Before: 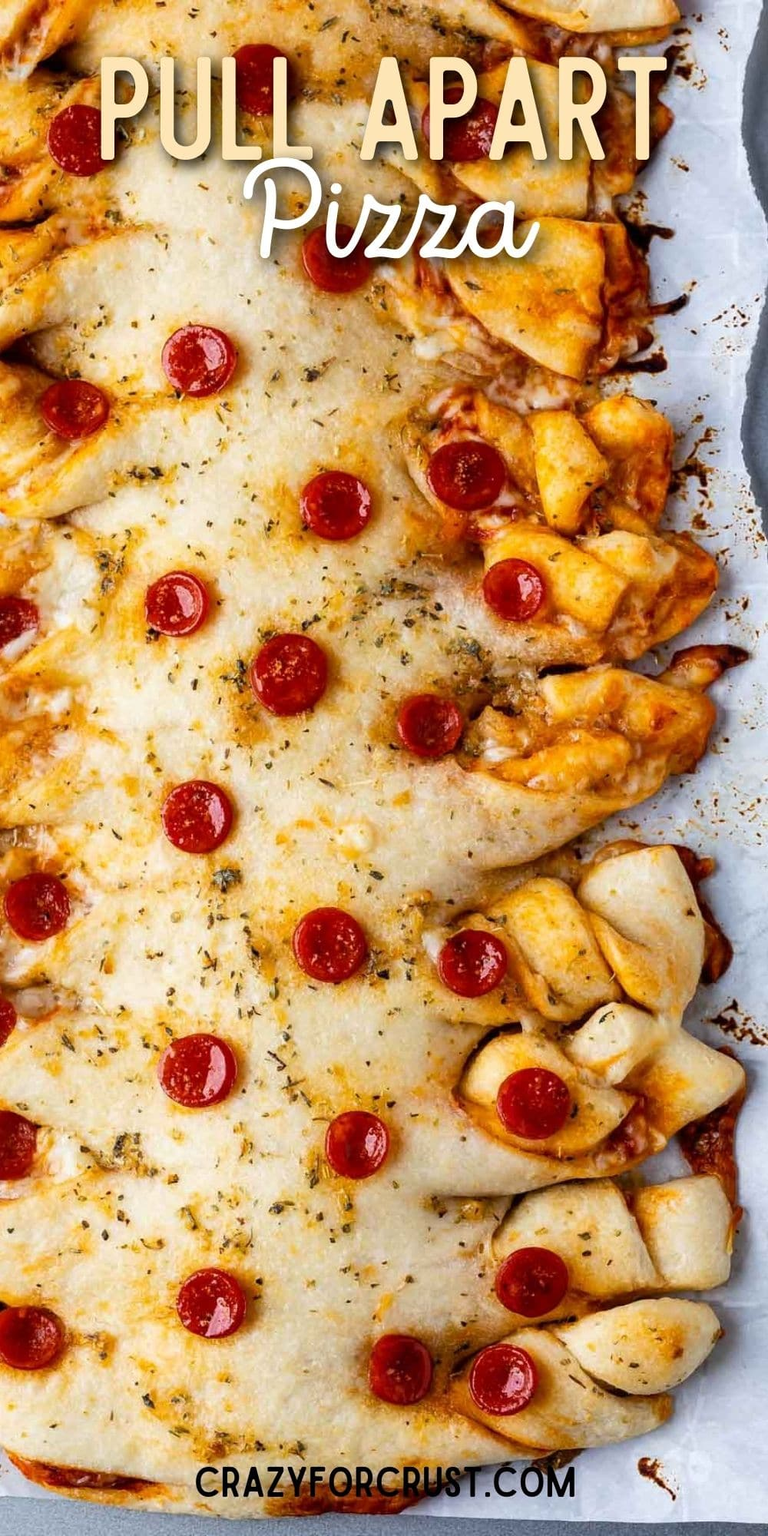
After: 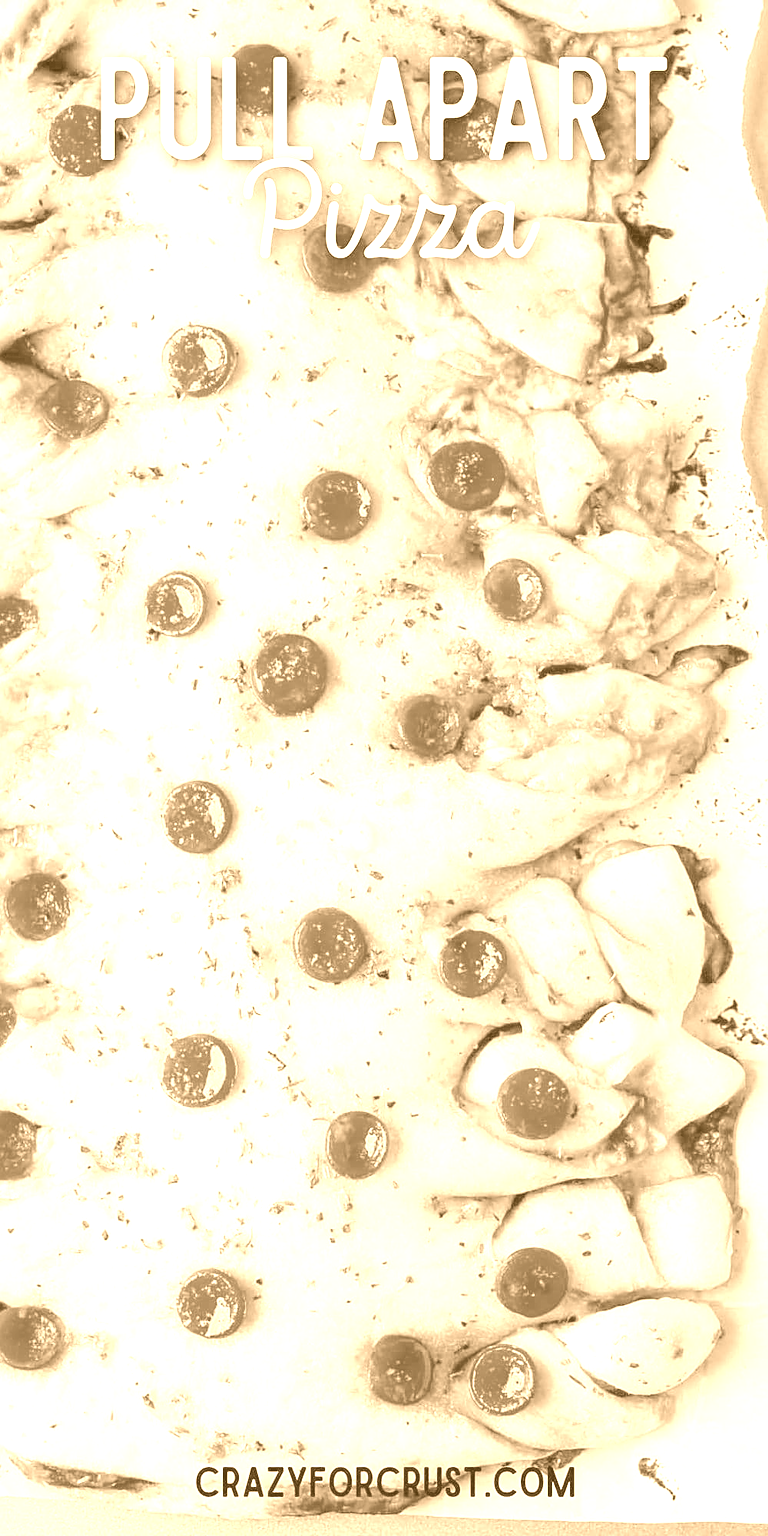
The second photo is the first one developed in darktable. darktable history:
sharpen: on, module defaults
colorize: hue 28.8°, source mix 100%
contrast brightness saturation: brightness -0.09
